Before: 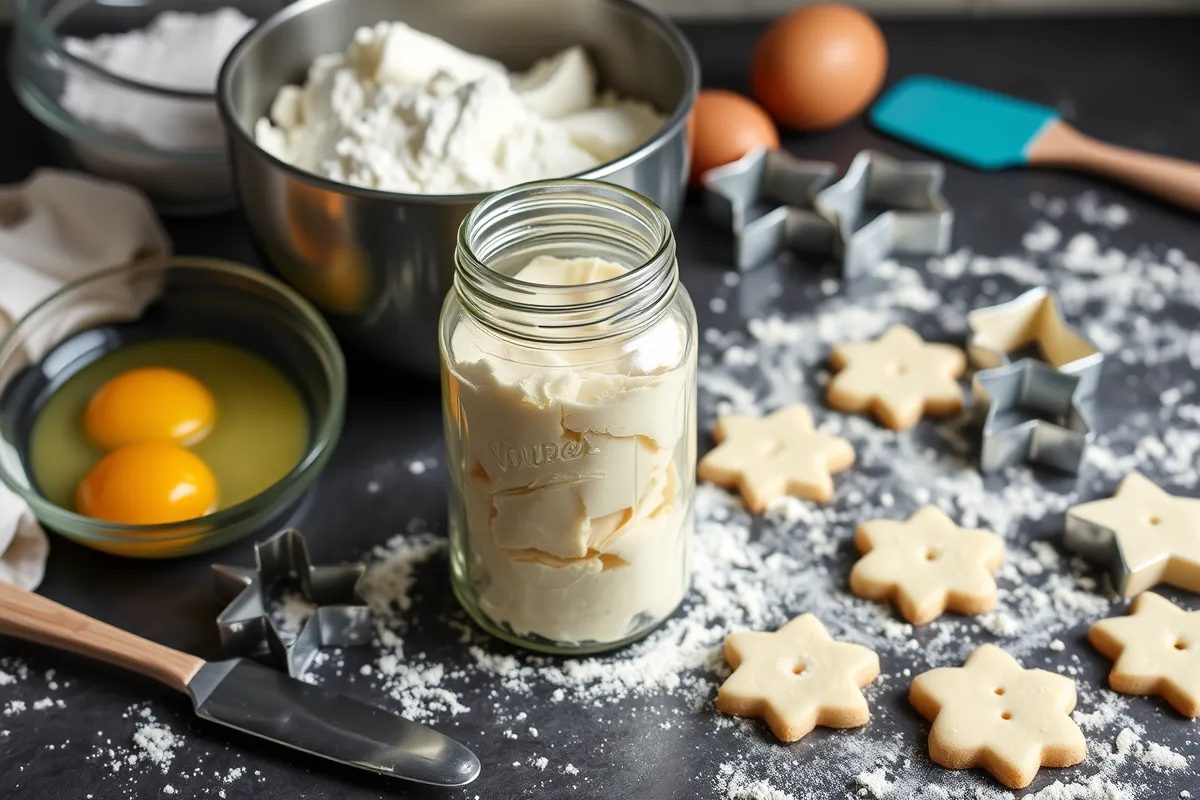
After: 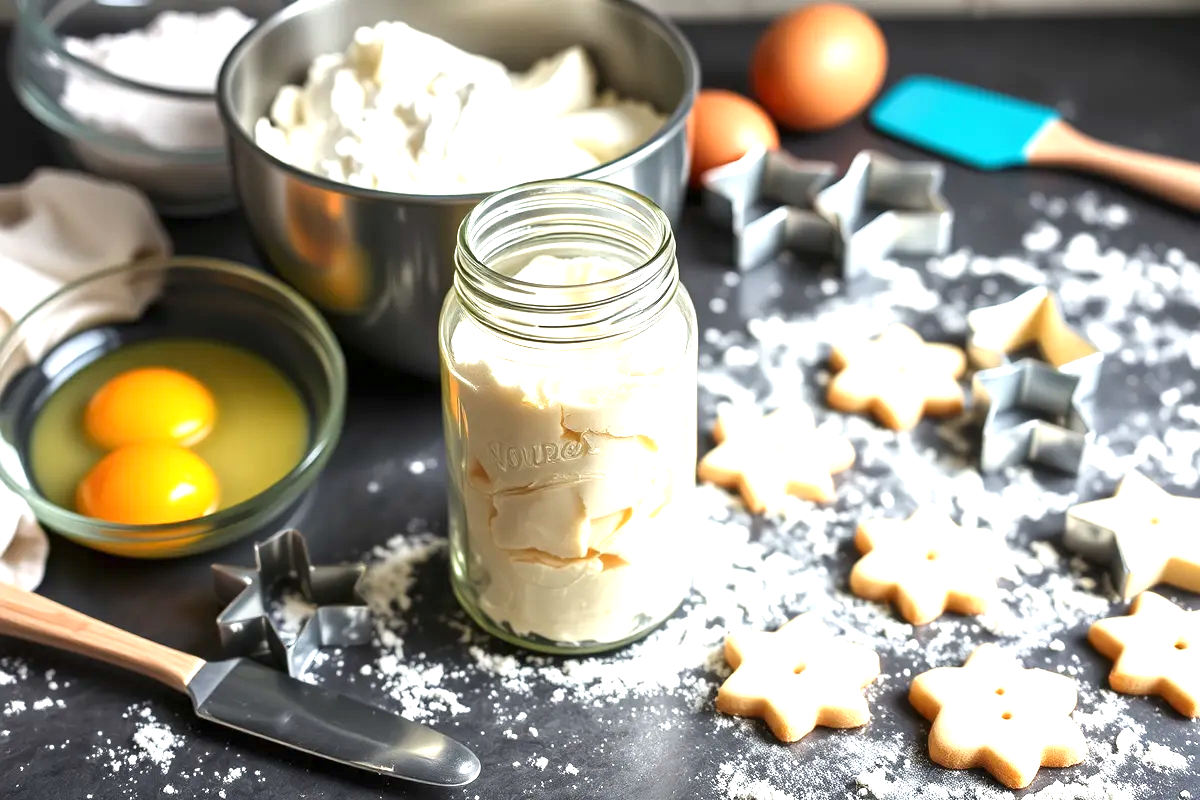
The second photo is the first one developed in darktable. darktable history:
exposure: exposure 1.137 EV, compensate exposure bias true, compensate highlight preservation false
